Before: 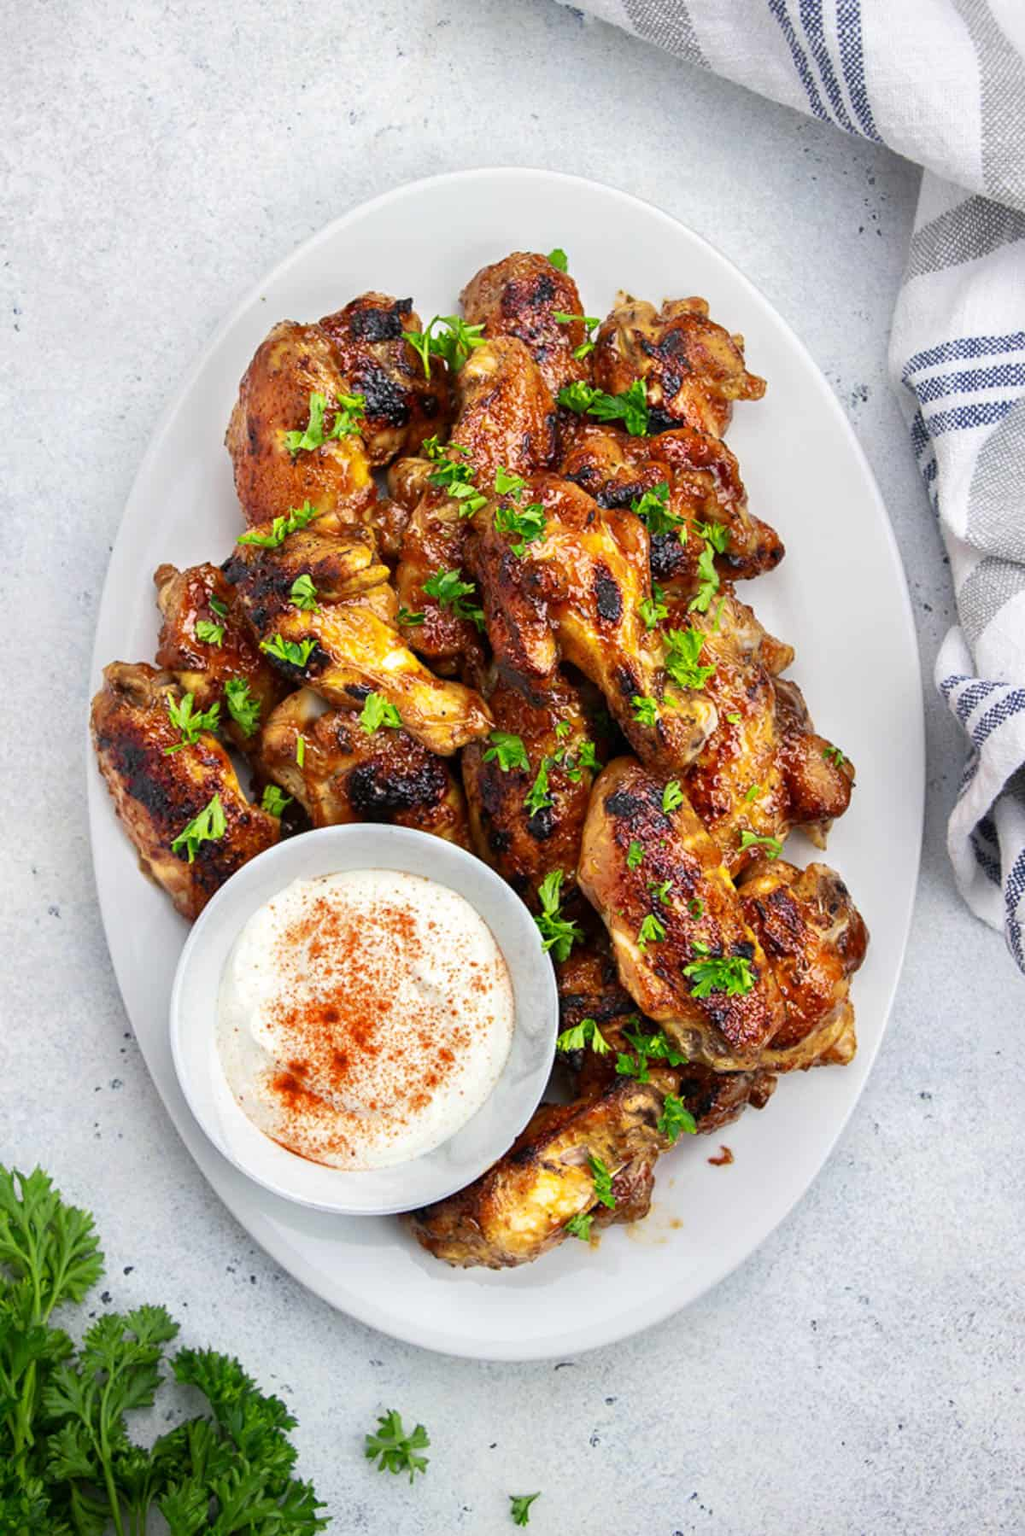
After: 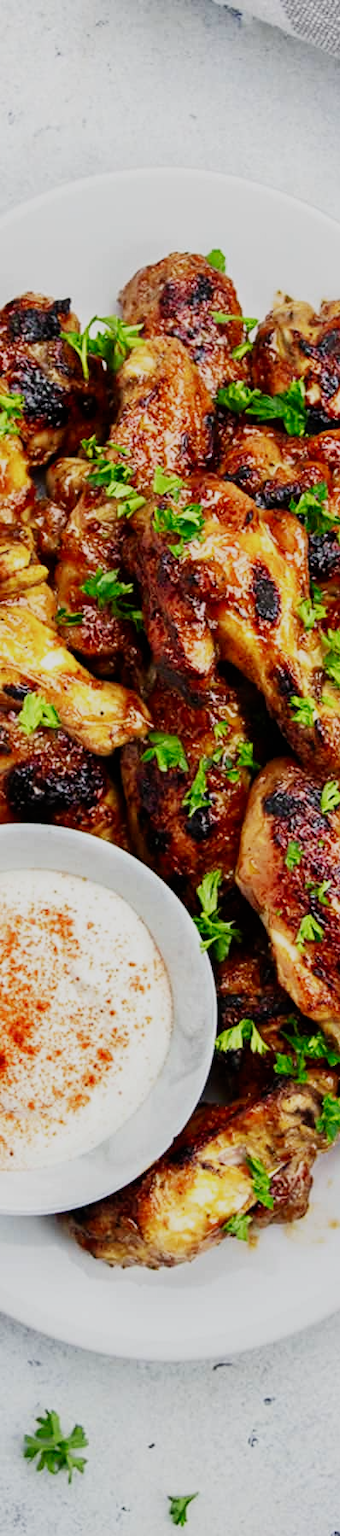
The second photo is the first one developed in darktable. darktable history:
crop: left 33.36%, right 33.36%
sigmoid: skew -0.2, preserve hue 0%, red attenuation 0.1, red rotation 0.035, green attenuation 0.1, green rotation -0.017, blue attenuation 0.15, blue rotation -0.052, base primaries Rec2020
exposure: exposure -0.021 EV, compensate highlight preservation false
